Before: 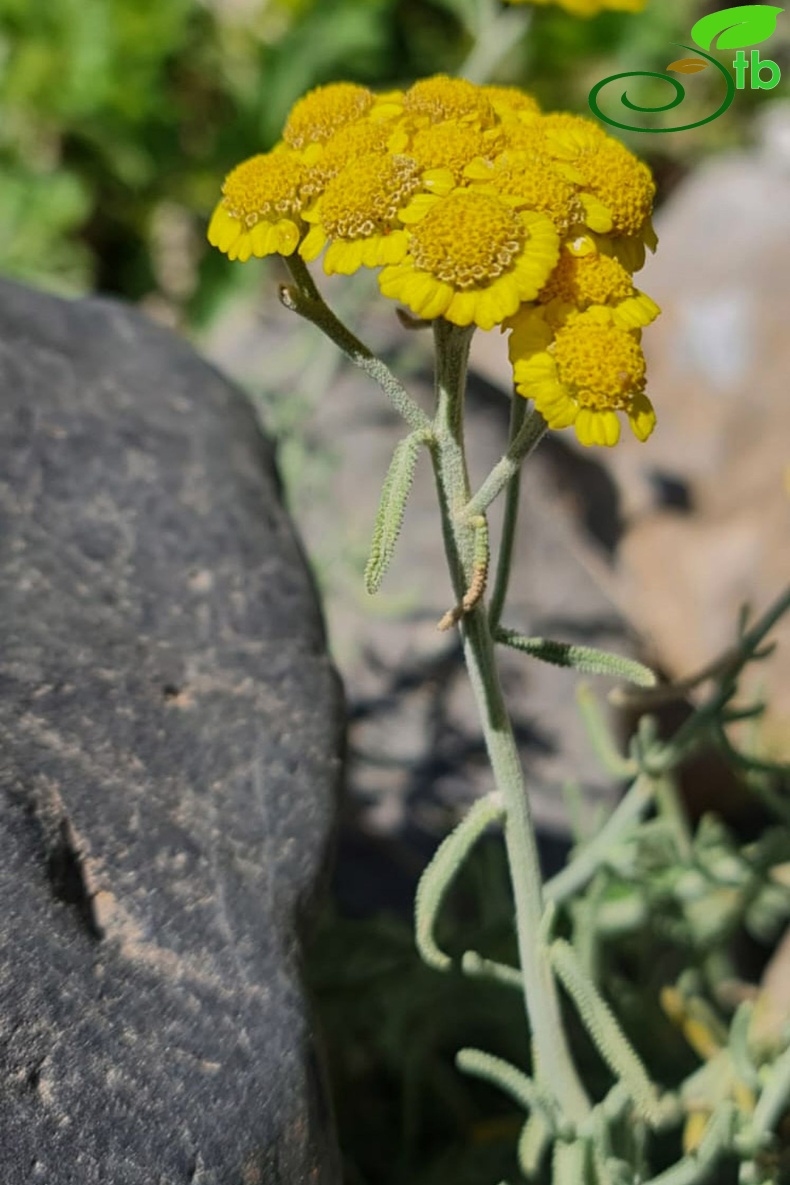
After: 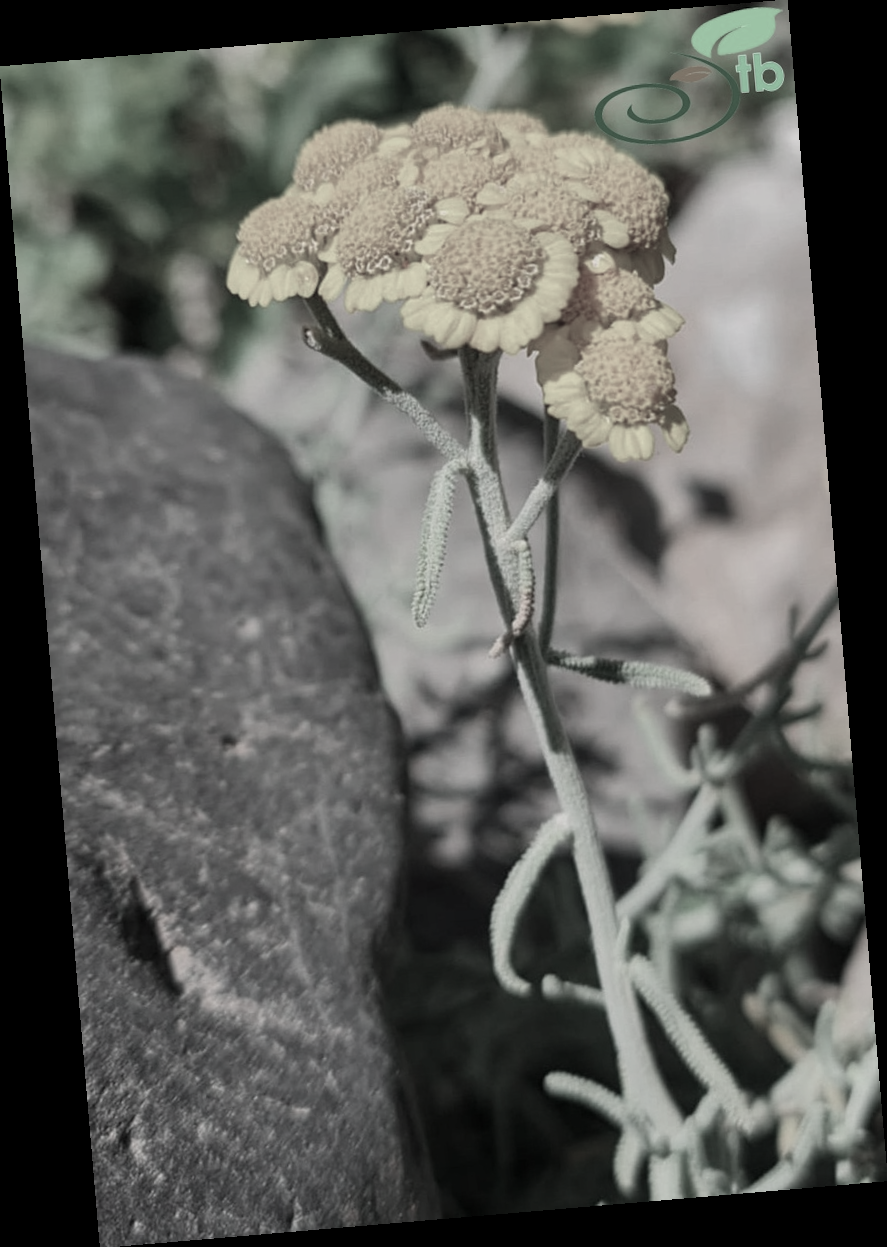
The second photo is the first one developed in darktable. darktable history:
rotate and perspective: rotation -4.86°, automatic cropping off
color contrast: green-magenta contrast 0.3, blue-yellow contrast 0.15
